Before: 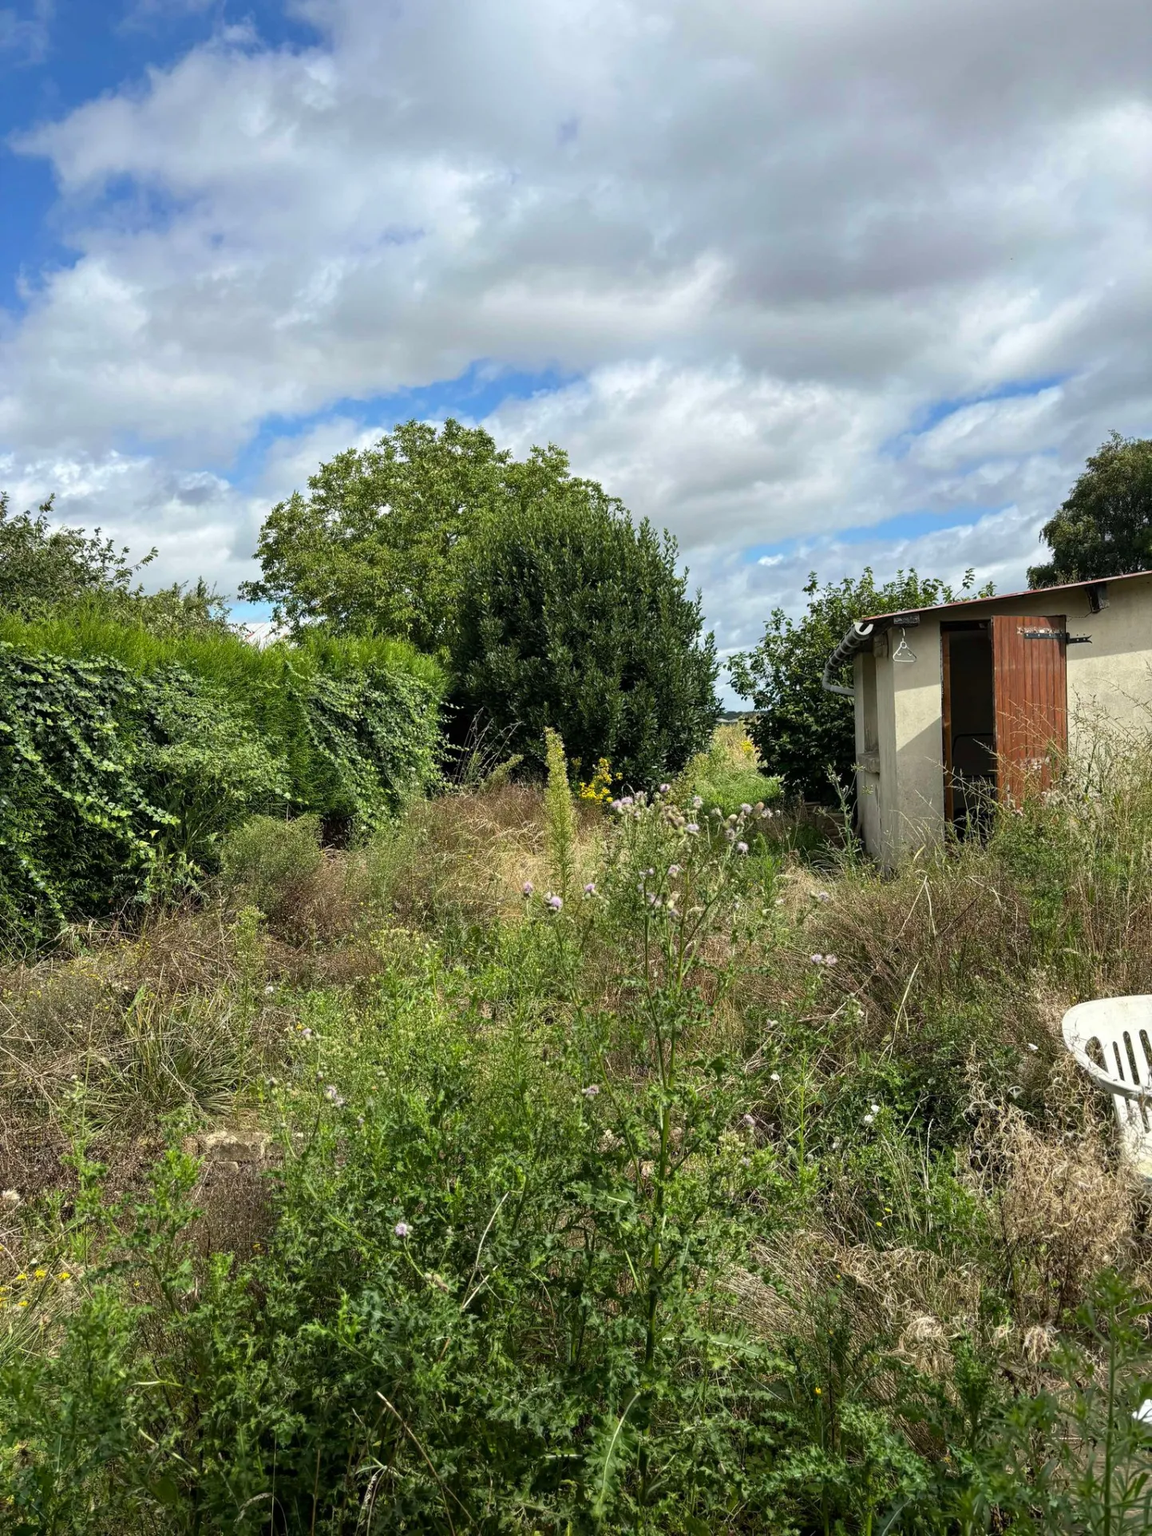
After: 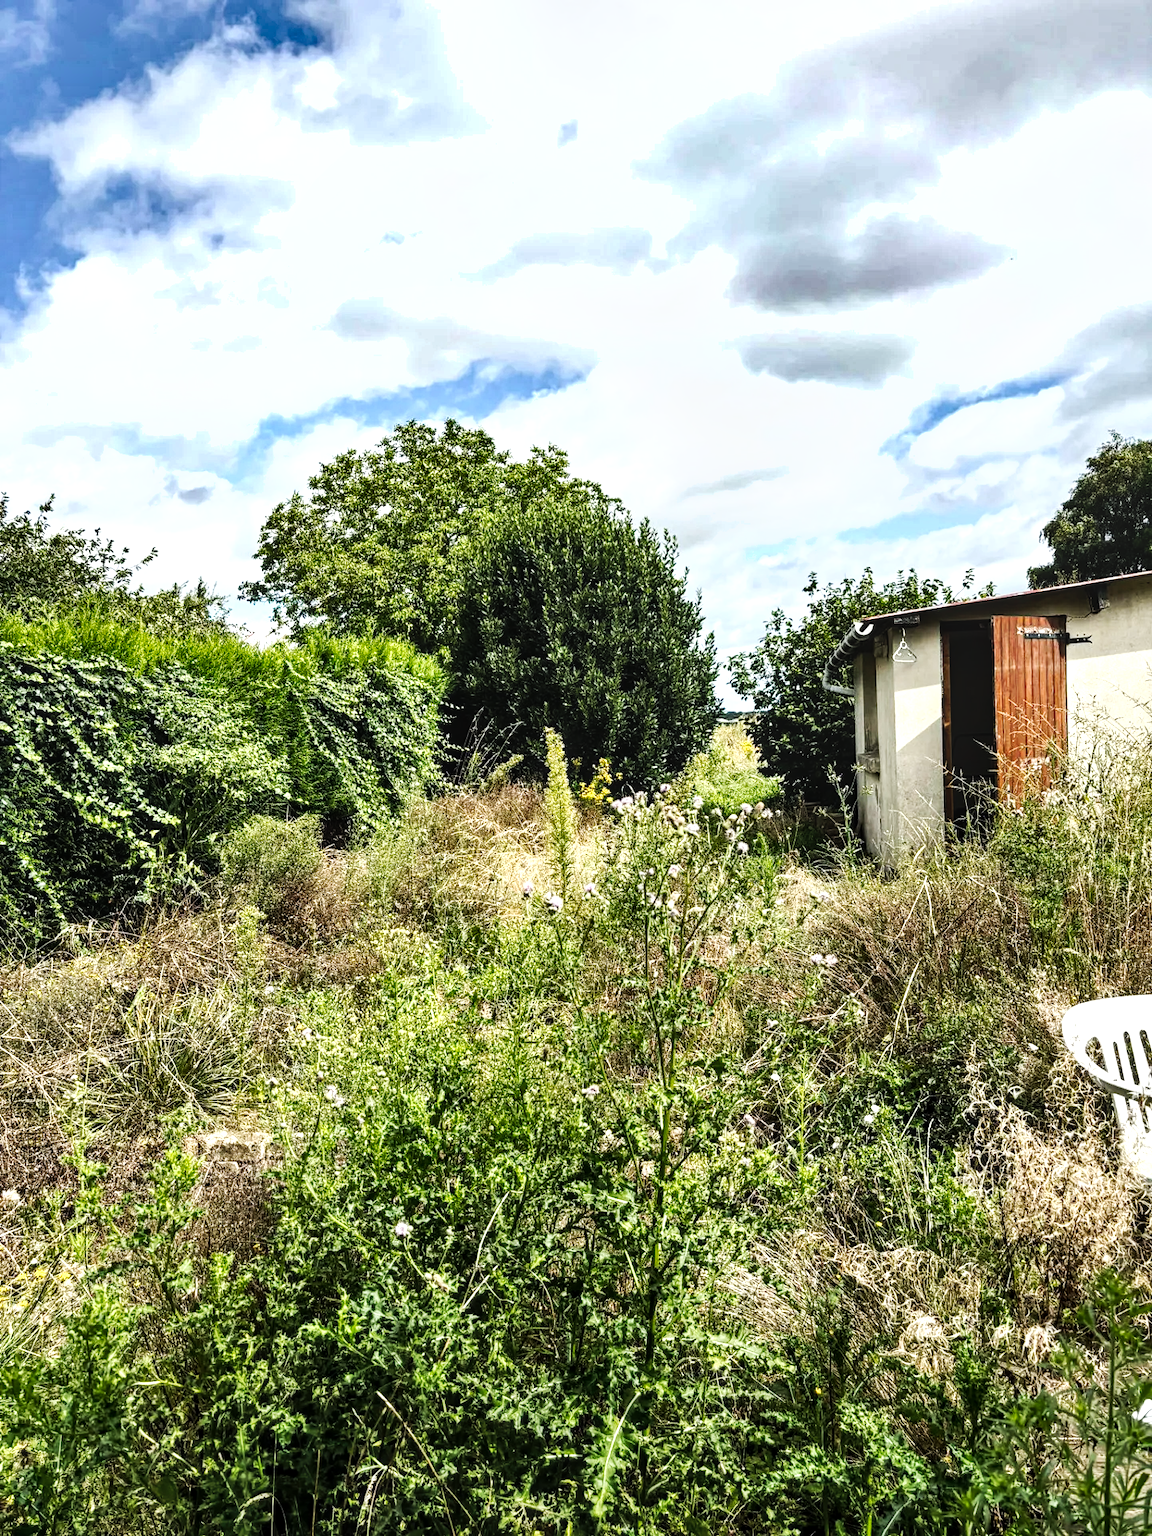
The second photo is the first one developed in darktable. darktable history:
tone curve: curves: ch0 [(0, 0) (0.078, 0.052) (0.236, 0.22) (0.427, 0.472) (0.508, 0.586) (0.654, 0.742) (0.793, 0.851) (0.994, 0.974)]; ch1 [(0, 0) (0.161, 0.092) (0.35, 0.33) (0.392, 0.392) (0.456, 0.456) (0.505, 0.502) (0.537, 0.518) (0.553, 0.534) (0.602, 0.579) (0.718, 0.718) (1, 1)]; ch2 [(0, 0) (0.346, 0.362) (0.411, 0.412) (0.502, 0.502) (0.531, 0.521) (0.586, 0.59) (0.621, 0.604) (1, 1)], preserve colors none
tone equalizer: -8 EV -1.06 EV, -7 EV -1.04 EV, -6 EV -0.839 EV, -5 EV -0.54 EV, -3 EV 0.559 EV, -2 EV 0.891 EV, -1 EV 0.997 EV, +0 EV 1.06 EV, edges refinement/feathering 500, mask exposure compensation -1.57 EV, preserve details no
shadows and highlights: shadows 58.89, highlights -60.35, soften with gaussian
local contrast: on, module defaults
exposure: exposure 0.235 EV, compensate highlight preservation false
